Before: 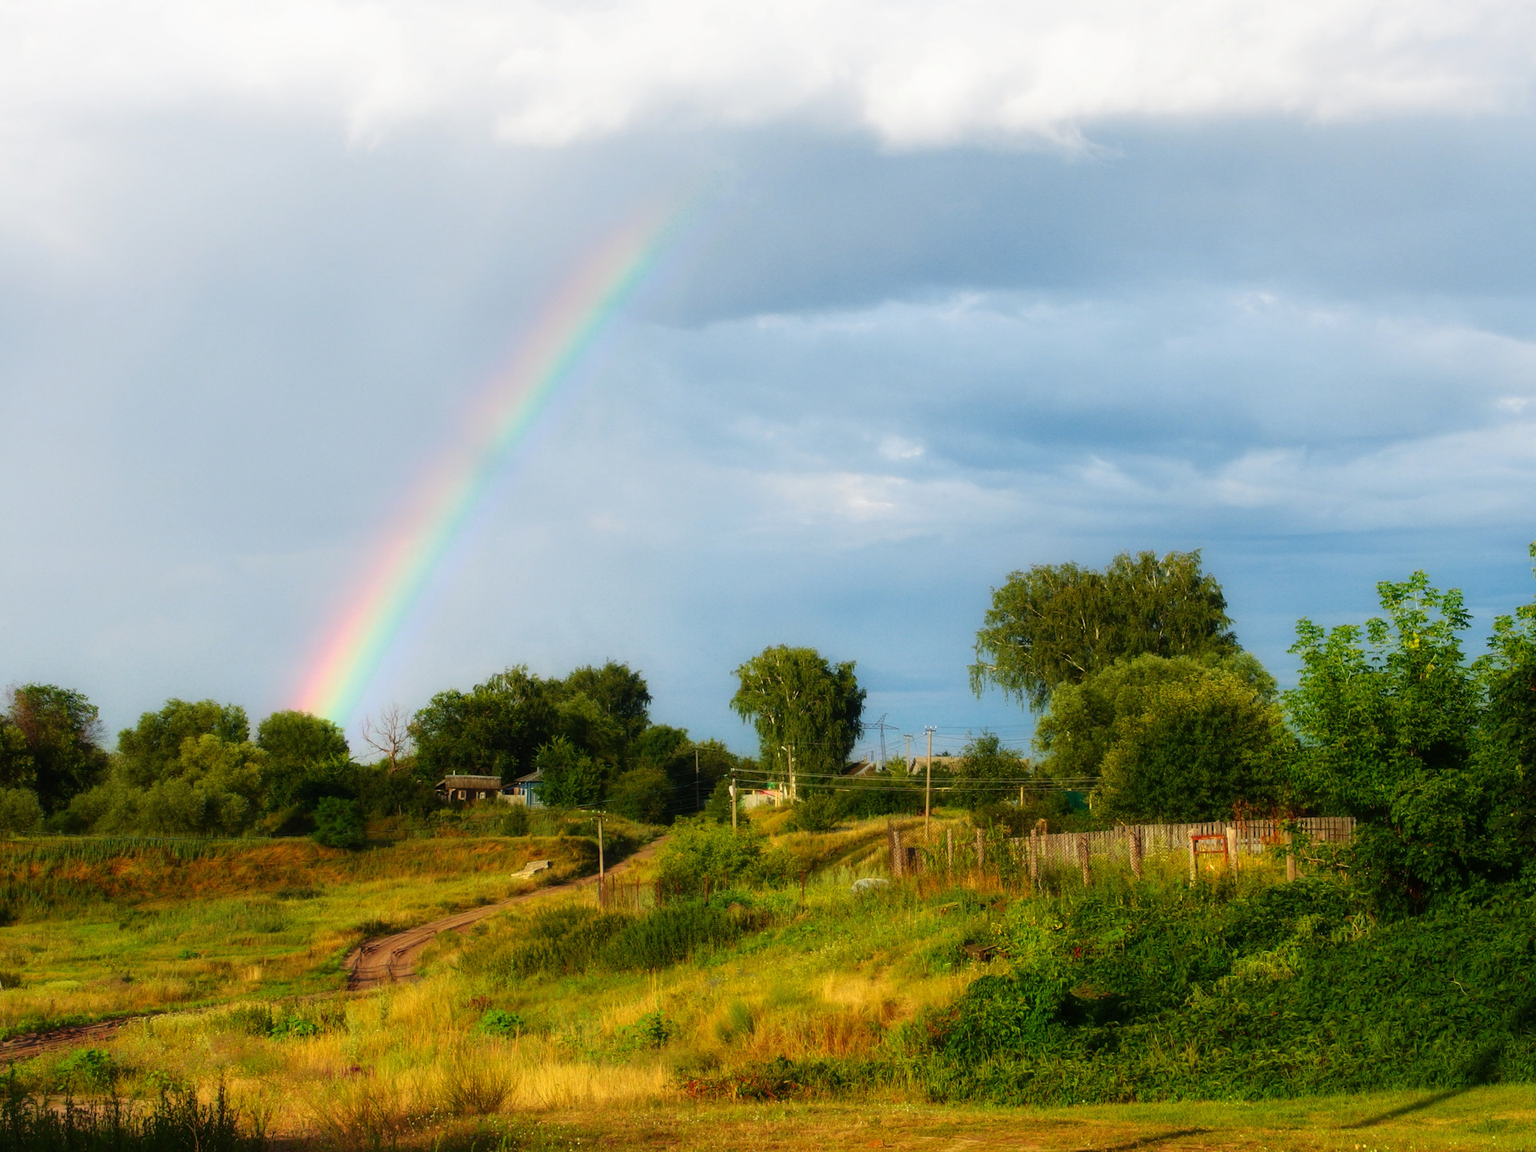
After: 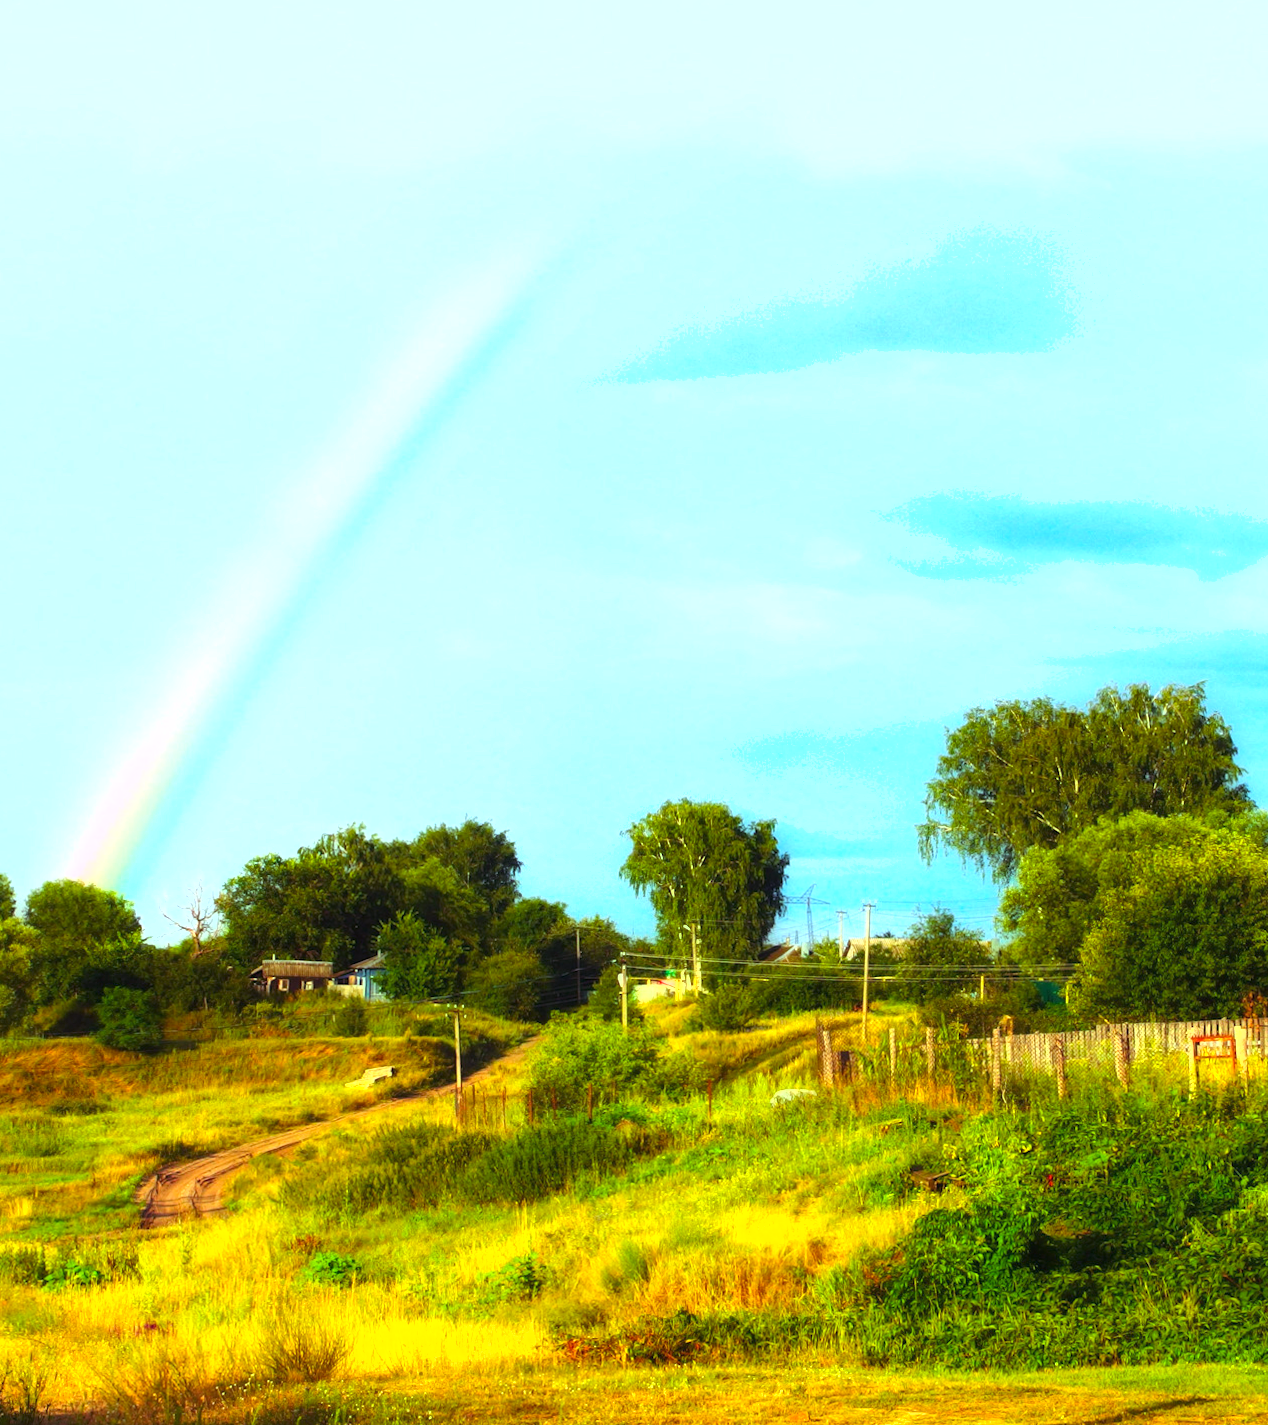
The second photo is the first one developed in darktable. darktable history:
exposure: black level correction 0, exposure 1 EV, compensate exposure bias true, compensate highlight preservation false
white balance: red 1.009, blue 0.985
crop and rotate: left 15.446%, right 17.836%
color calibration: illuminant as shot in camera, x 0.358, y 0.373, temperature 4628.91 K
color balance rgb: shadows lift › luminance 0.49%, shadows lift › chroma 6.83%, shadows lift › hue 300.29°, power › hue 208.98°, highlights gain › luminance 20.24%, highlights gain › chroma 2.73%, highlights gain › hue 173.85°, perceptual saturation grading › global saturation 18.05%
shadows and highlights: radius 125.46, shadows 30.51, highlights -30.51, low approximation 0.01, soften with gaussian
rotate and perspective: rotation 0.174°, lens shift (vertical) 0.013, lens shift (horizontal) 0.019, shear 0.001, automatic cropping original format, crop left 0.007, crop right 0.991, crop top 0.016, crop bottom 0.997
